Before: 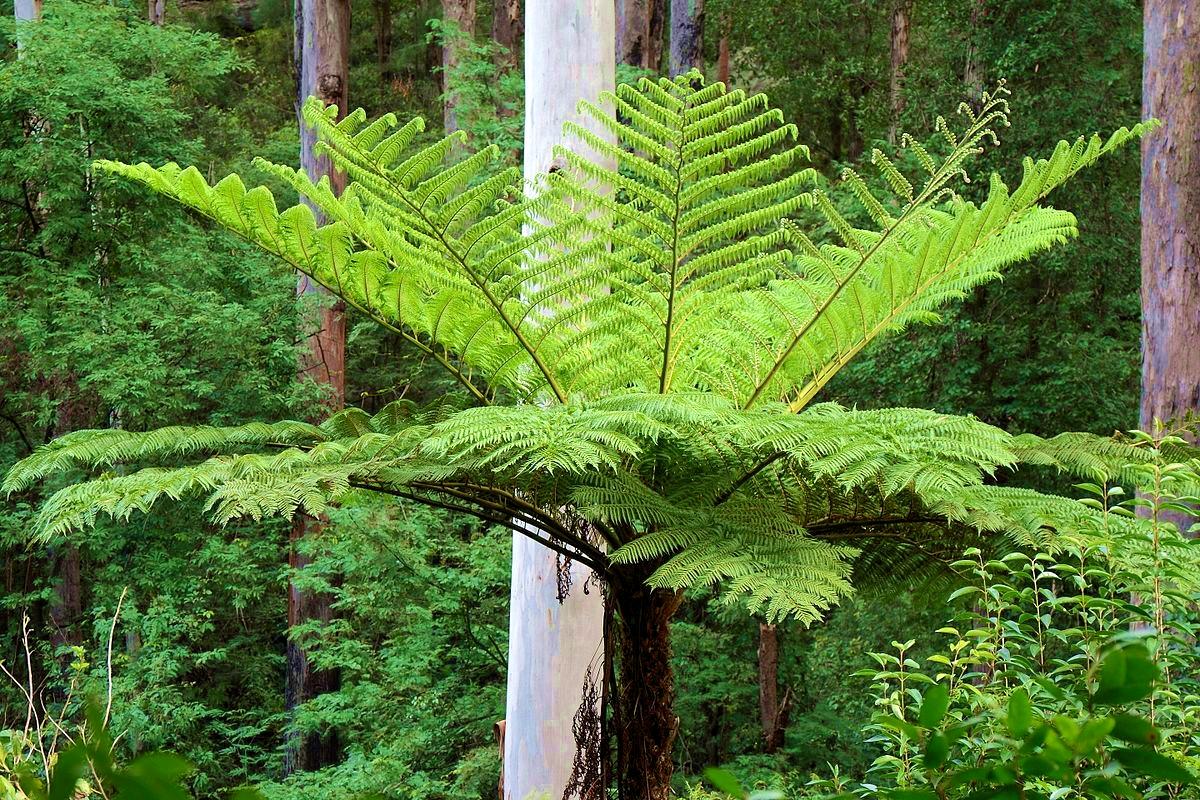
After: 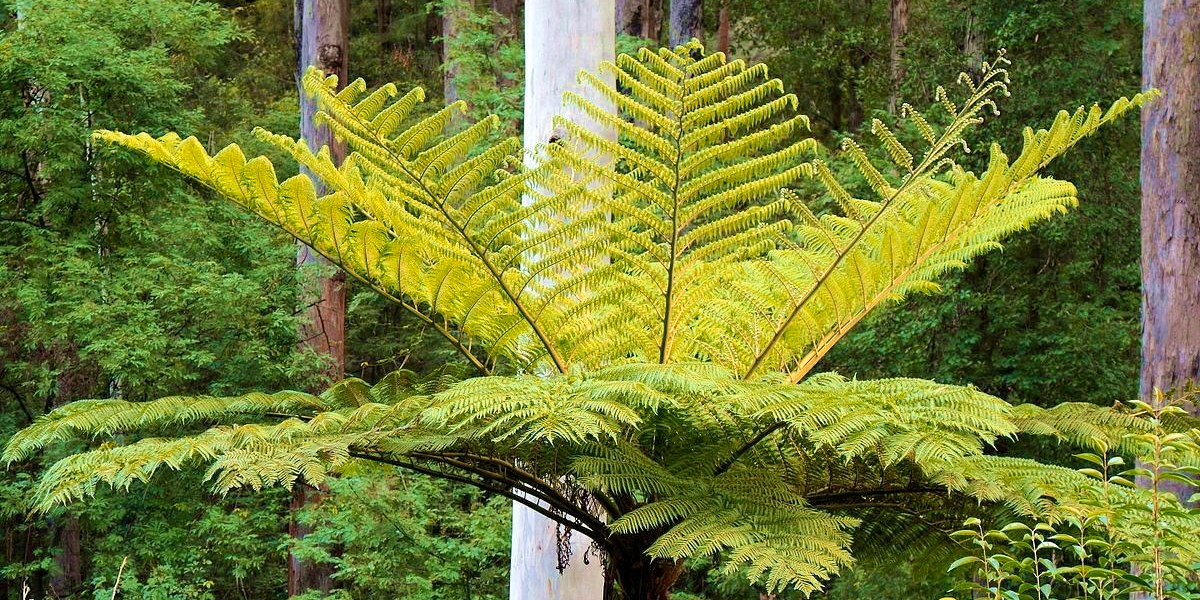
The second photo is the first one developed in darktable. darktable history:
crop: top 3.857%, bottom 21.132%
color zones: curves: ch2 [(0, 0.5) (0.143, 0.5) (0.286, 0.416) (0.429, 0.5) (0.571, 0.5) (0.714, 0.5) (0.857, 0.5) (1, 0.5)]
